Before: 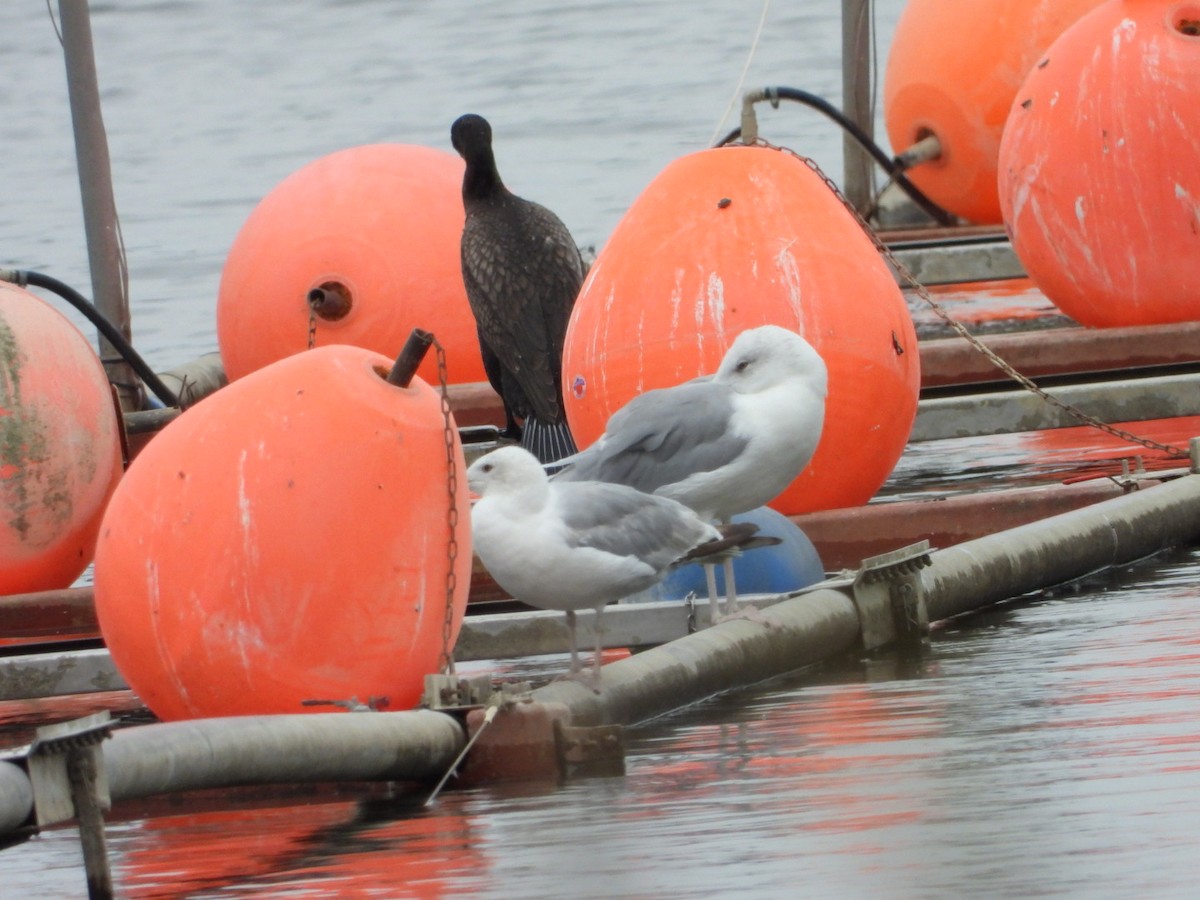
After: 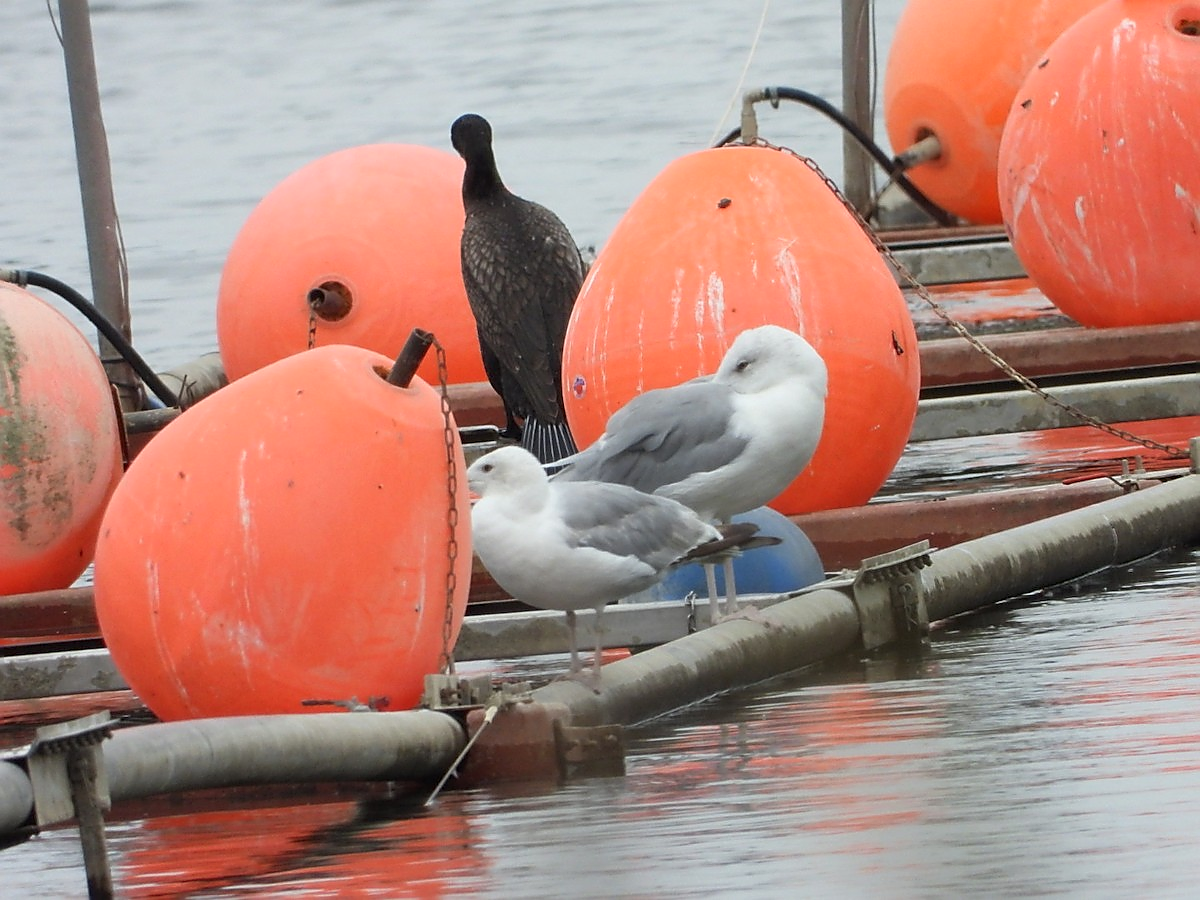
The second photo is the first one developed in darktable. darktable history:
sharpen: radius 1.405, amount 1.239, threshold 0.793
shadows and highlights: shadows 0.786, highlights 41.61
